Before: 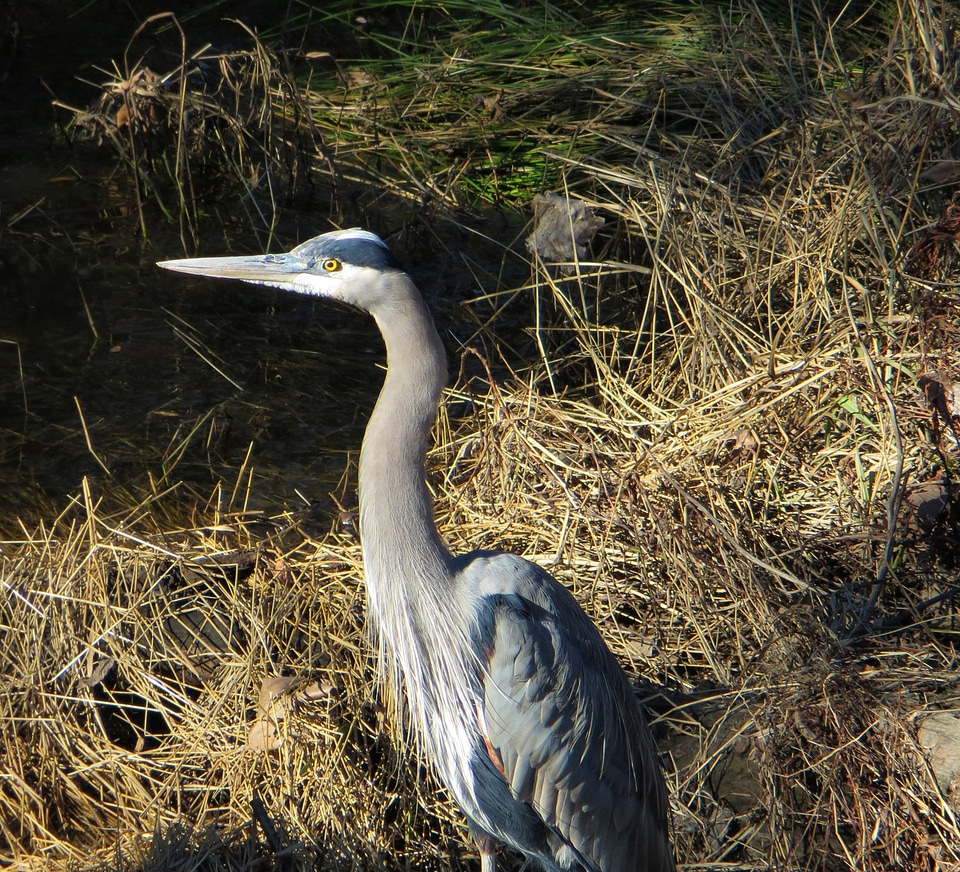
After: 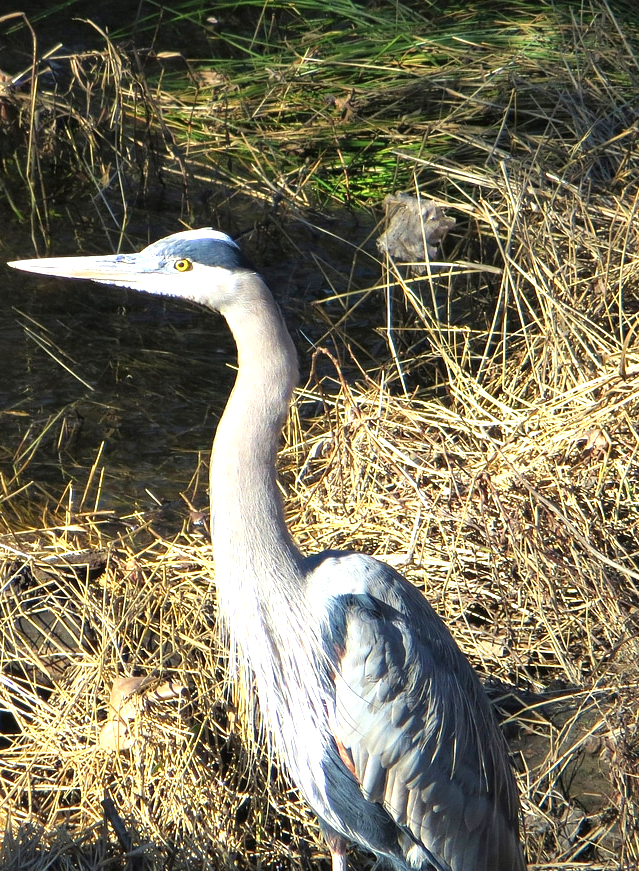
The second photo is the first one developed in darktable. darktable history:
crop and rotate: left 15.62%, right 17.736%
exposure: black level correction 0, exposure 1.099 EV, compensate exposure bias true, compensate highlight preservation false
